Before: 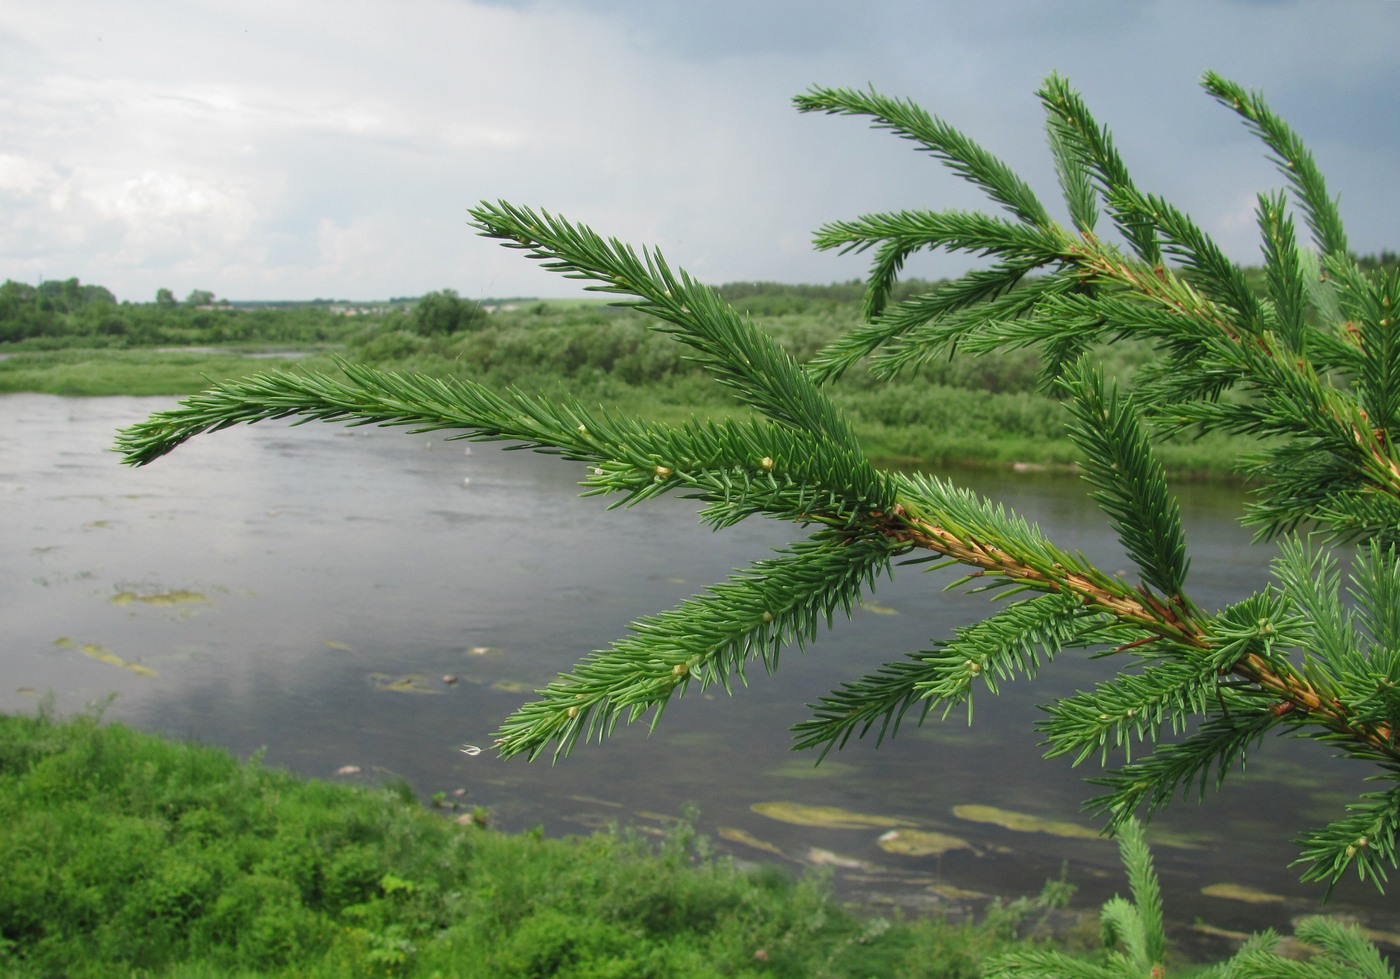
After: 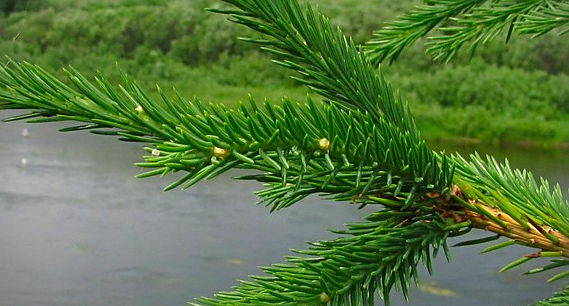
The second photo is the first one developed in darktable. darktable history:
crop: left 31.694%, top 32.61%, right 27.644%, bottom 36.039%
sharpen: on, module defaults
color correction: highlights b* 0.008, saturation 1.35
vignetting: fall-off start 91.59%
